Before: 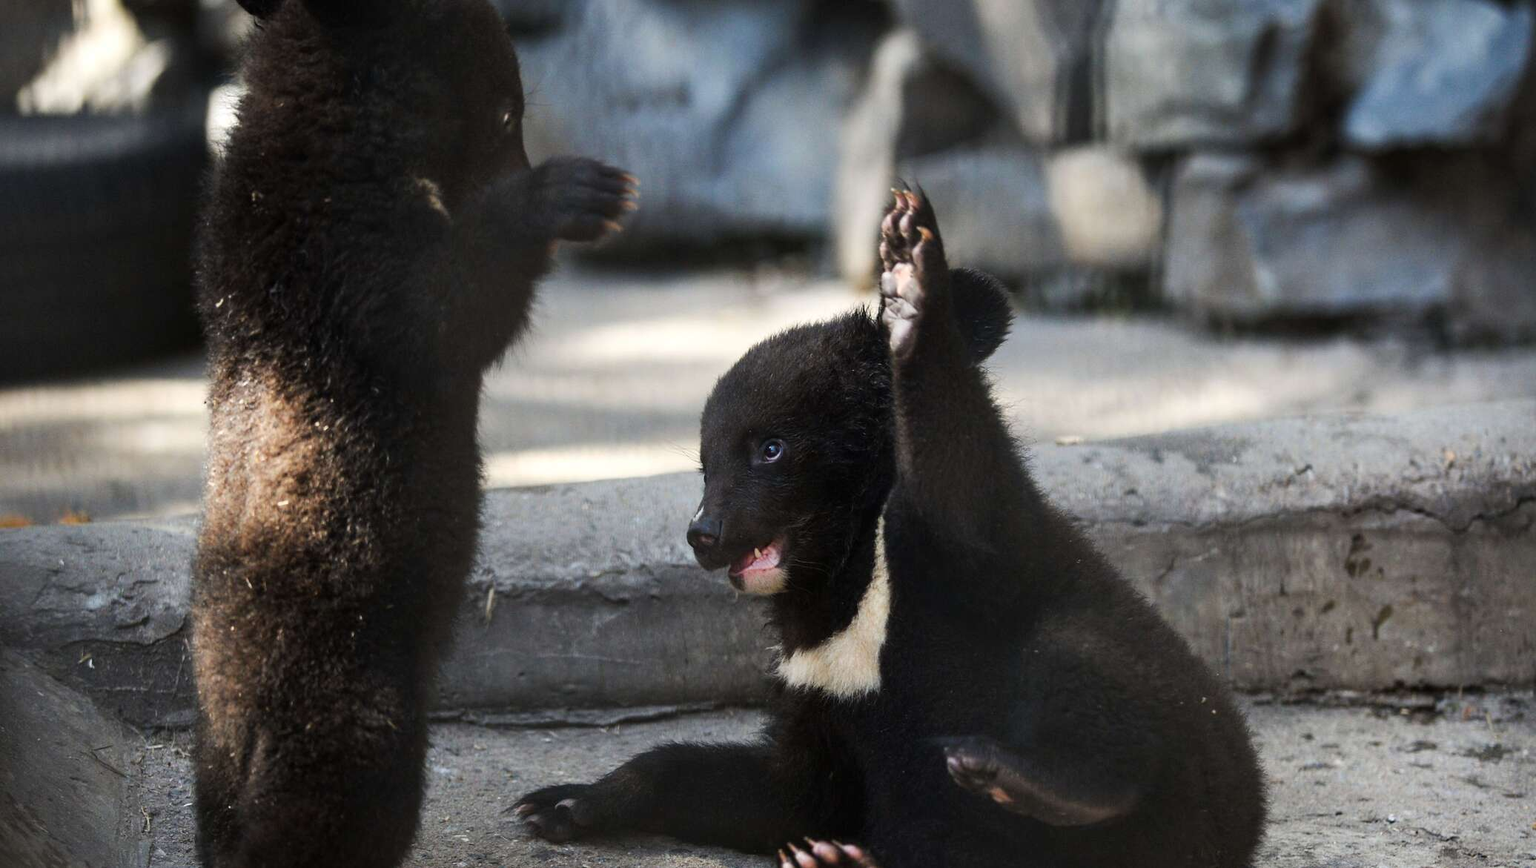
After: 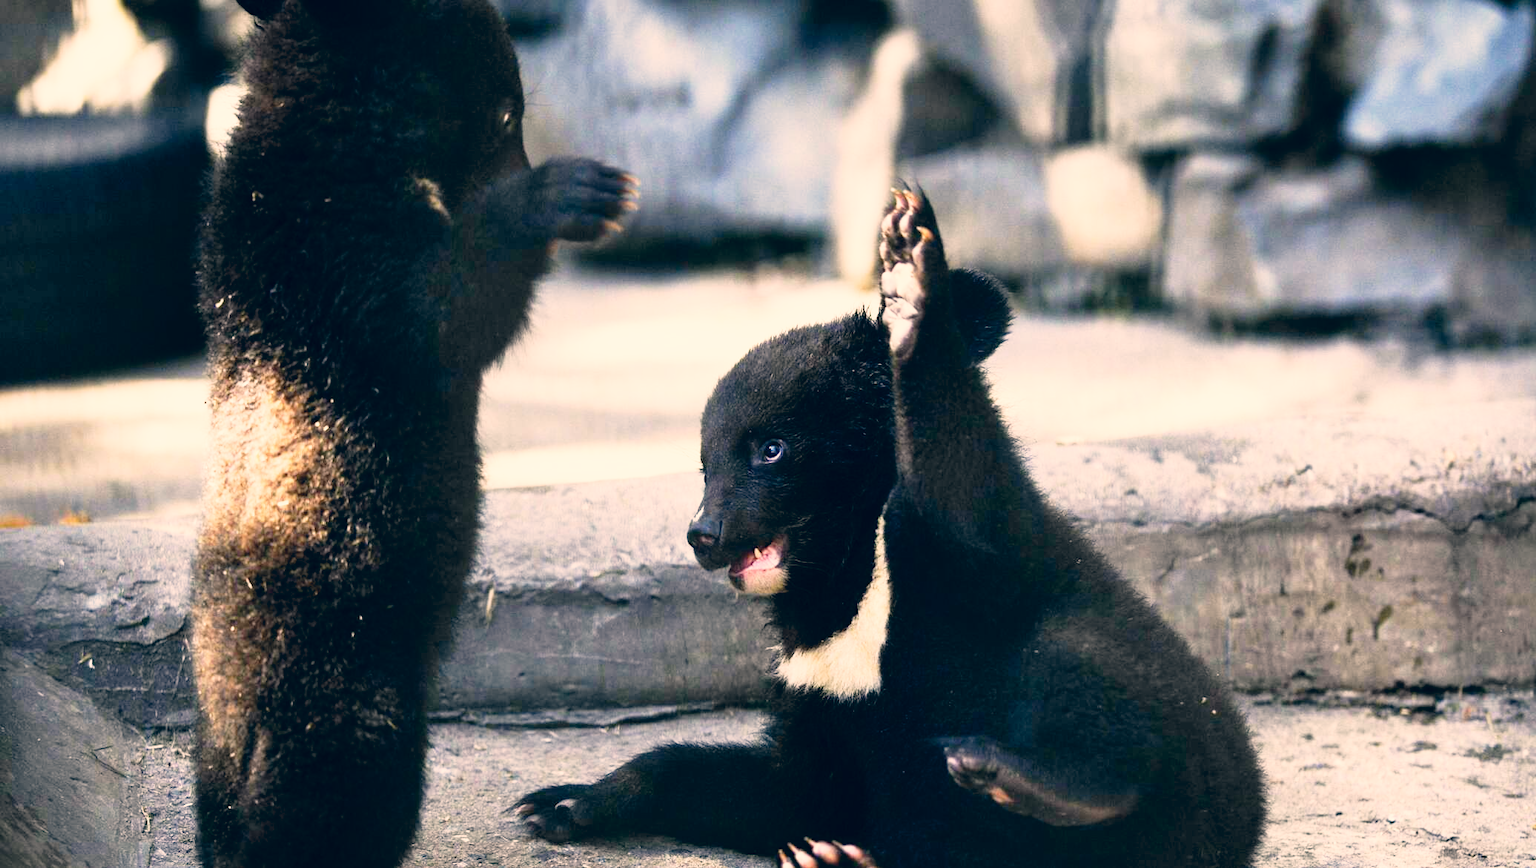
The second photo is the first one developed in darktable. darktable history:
base curve: curves: ch0 [(0, 0) (0.012, 0.01) (0.073, 0.168) (0.31, 0.711) (0.645, 0.957) (1, 1)], preserve colors none
color correction: highlights a* 10.29, highlights b* 13.91, shadows a* -10.33, shadows b* -14.85
